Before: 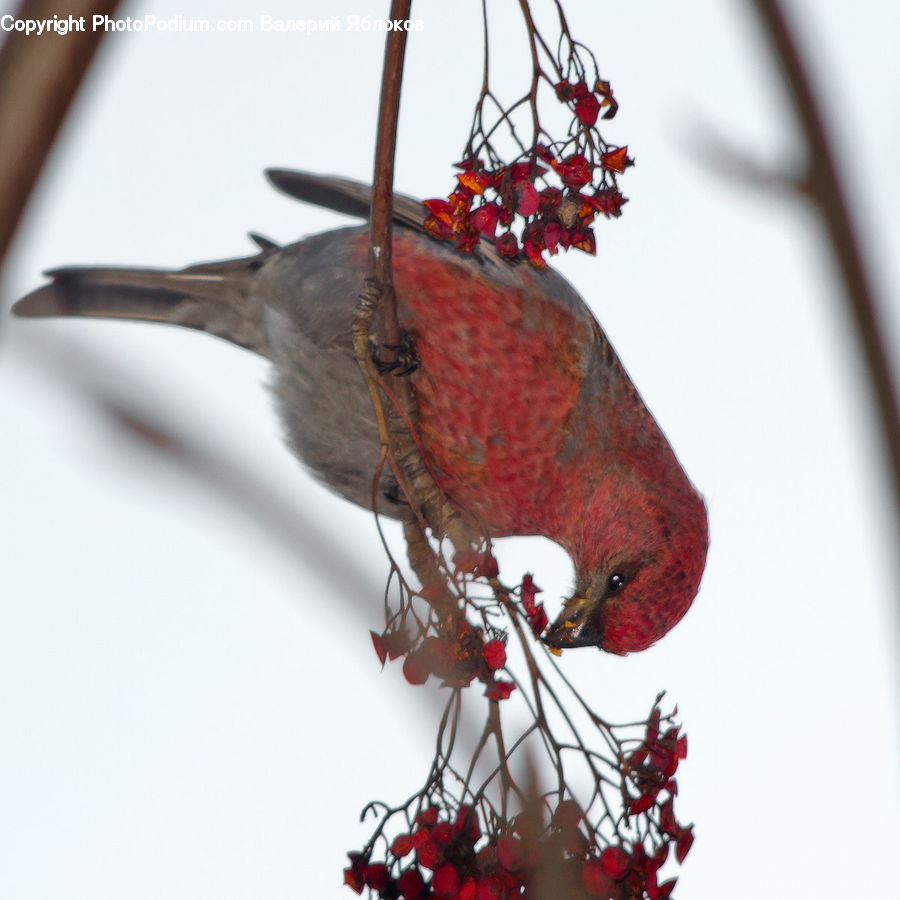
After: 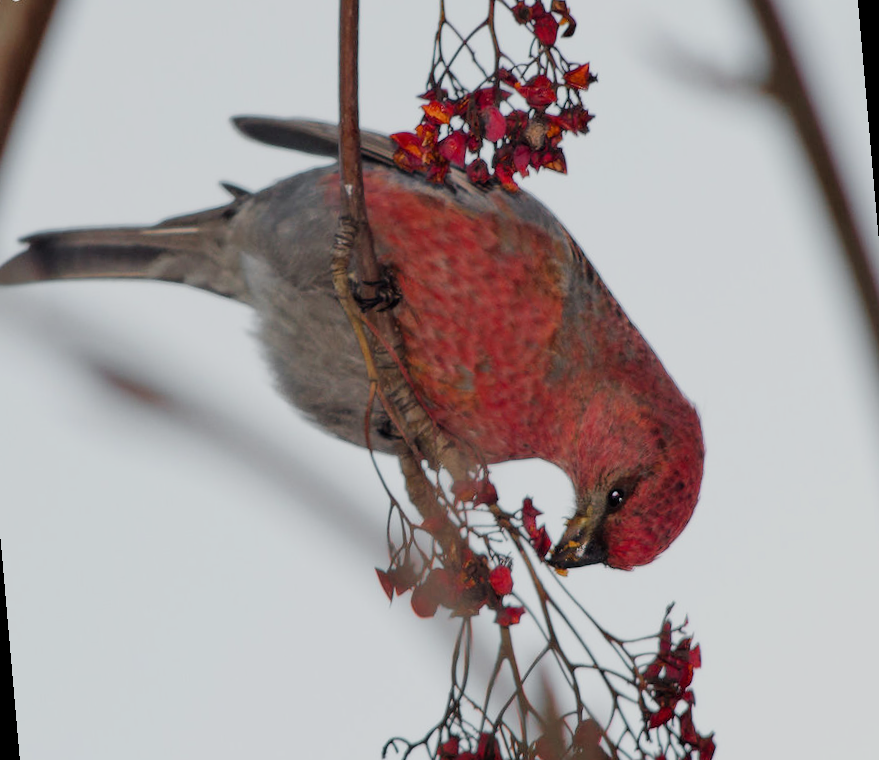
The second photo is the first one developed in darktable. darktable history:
rotate and perspective: rotation -5°, crop left 0.05, crop right 0.952, crop top 0.11, crop bottom 0.89
filmic rgb: black relative exposure -7.65 EV, white relative exposure 4.56 EV, hardness 3.61
